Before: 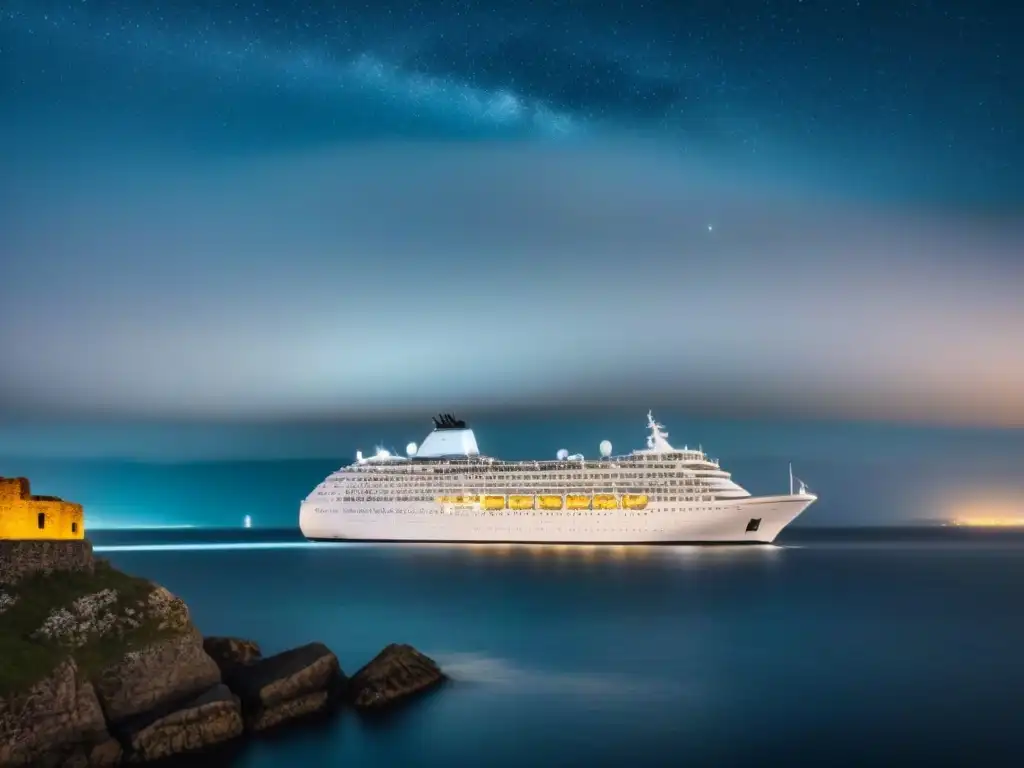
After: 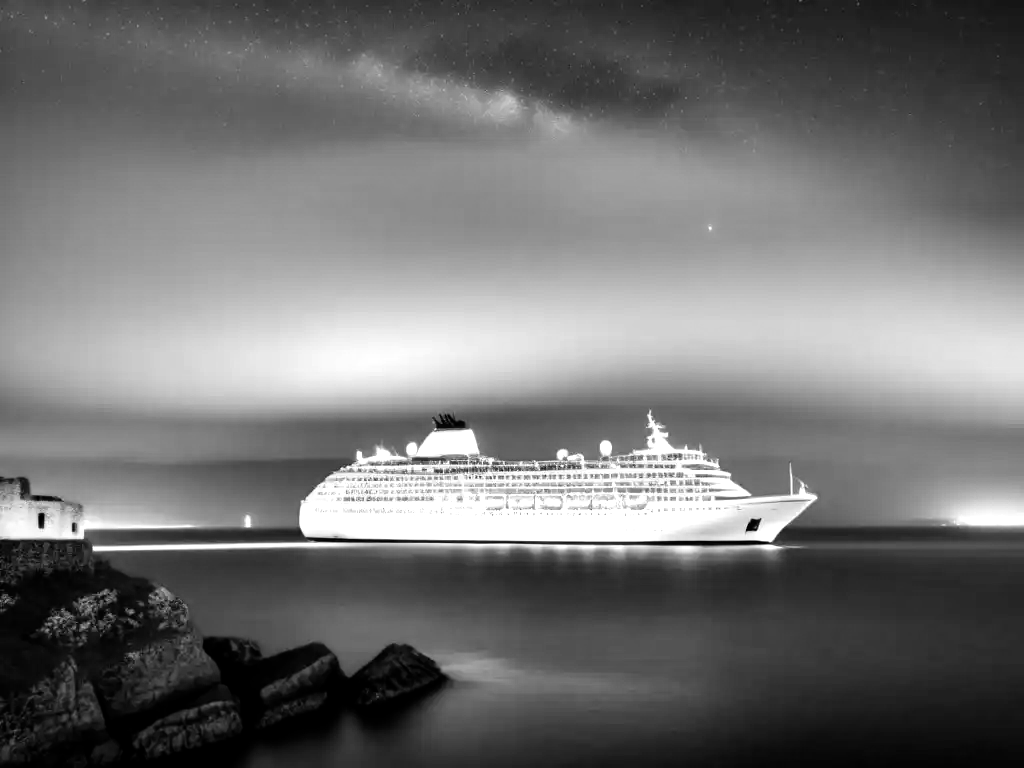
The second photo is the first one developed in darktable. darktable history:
monochrome: on, module defaults
color balance rgb: shadows lift › chroma 2%, shadows lift › hue 217.2°, power › chroma 0.25%, power › hue 60°, highlights gain › chroma 1.5%, highlights gain › hue 309.6°, global offset › luminance -0.25%, perceptual saturation grading › global saturation 15%, global vibrance 15%
filmic rgb: middle gray luminance 21.73%, black relative exposure -14 EV, white relative exposure 2.96 EV, threshold 6 EV, target black luminance 0%, hardness 8.81, latitude 59.69%, contrast 1.208, highlights saturation mix 5%, shadows ↔ highlights balance 41.6%, add noise in highlights 0, color science v3 (2019), use custom middle-gray values true, iterations of high-quality reconstruction 0, contrast in highlights soft, enable highlight reconstruction true
levels: levels [0, 0.374, 0.749]
